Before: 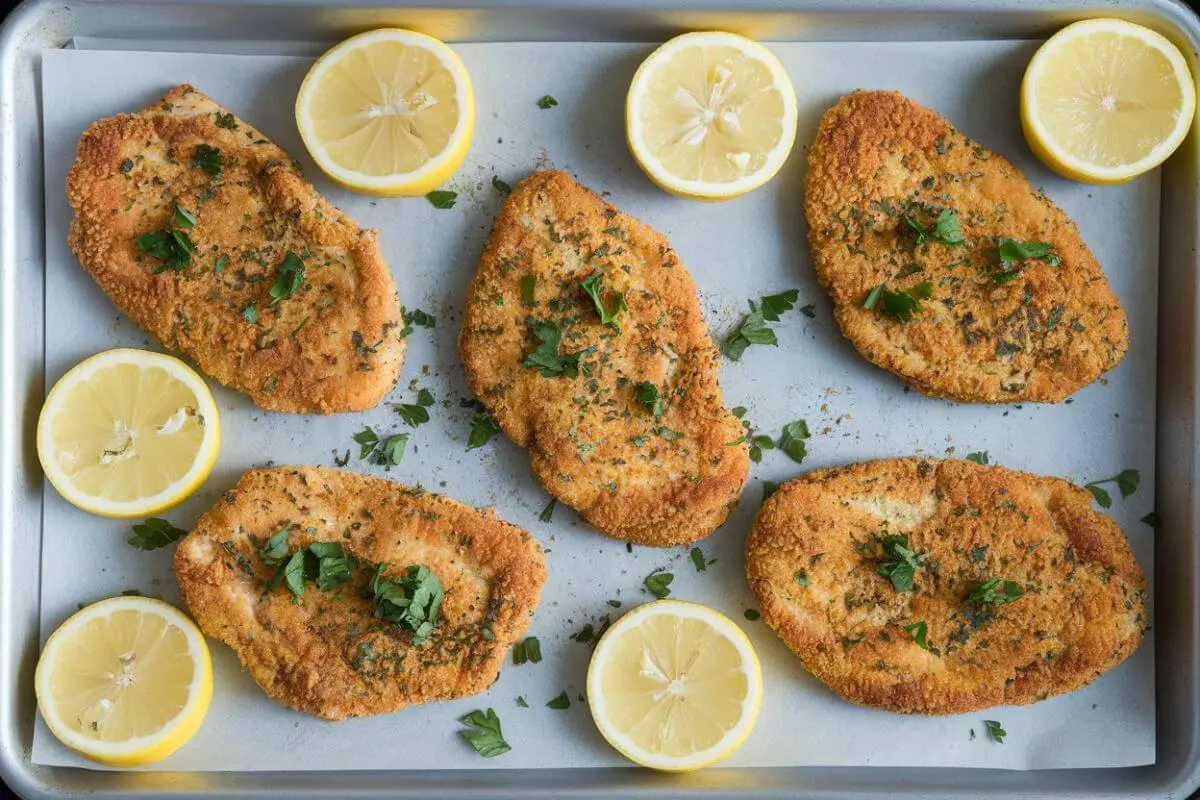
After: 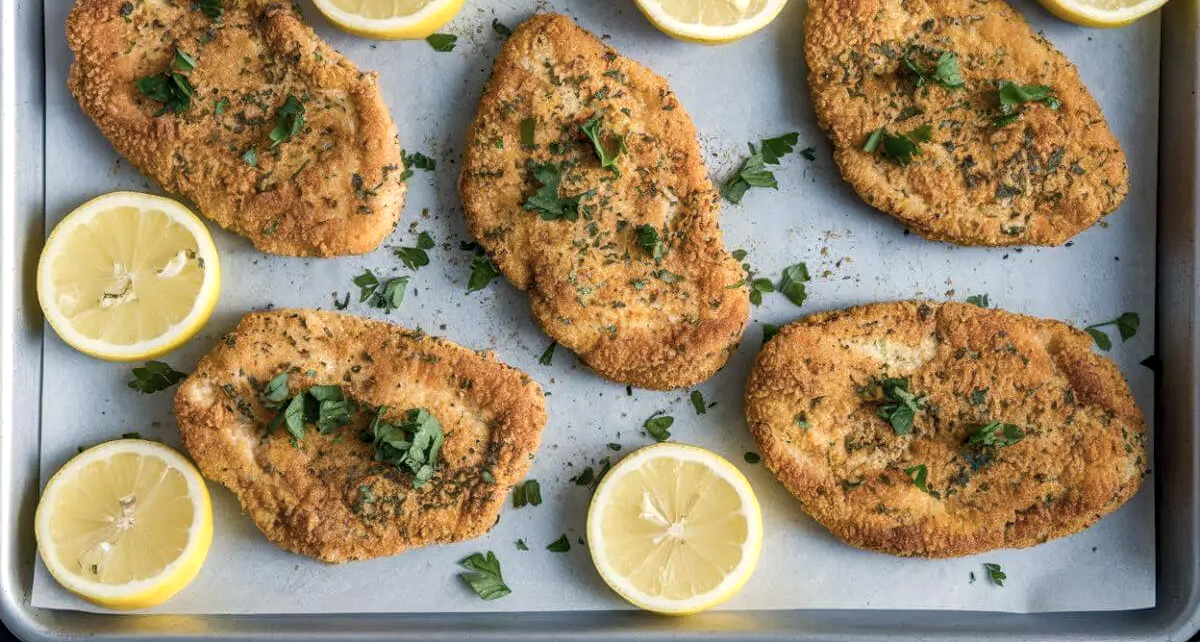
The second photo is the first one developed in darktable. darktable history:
crop and rotate: top 19.748%
exposure: exposure 0.126 EV, compensate exposure bias true, compensate highlight preservation false
color balance rgb: perceptual saturation grading › global saturation 0.308%, global vibrance 20%
color correction: highlights a* 2.78, highlights b* 5, shadows a* -1.7, shadows b* -4.86, saturation 0.777
haze removal: compatibility mode true, adaptive false
local contrast: on, module defaults
